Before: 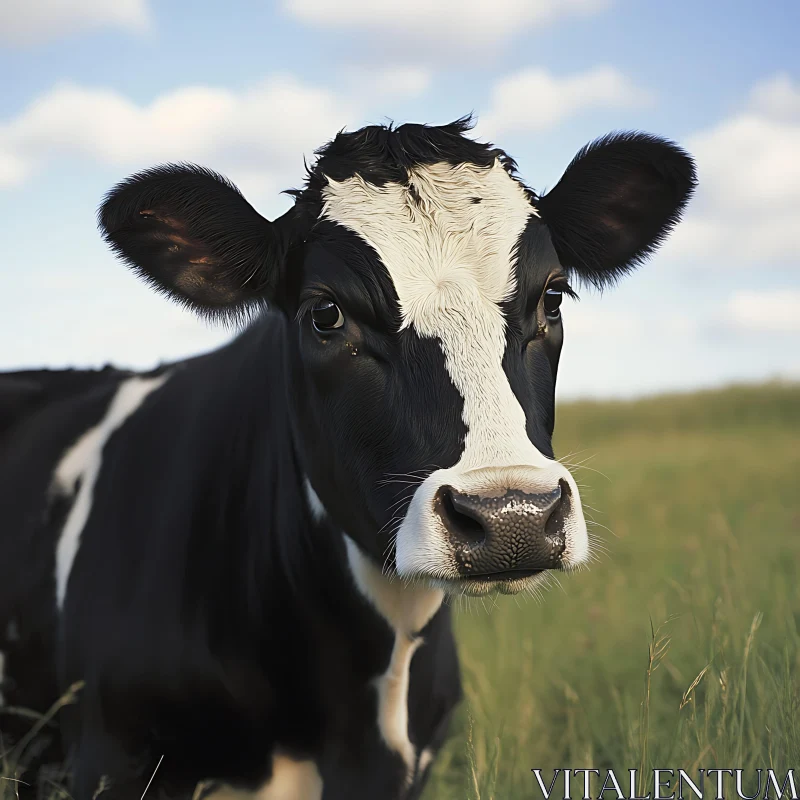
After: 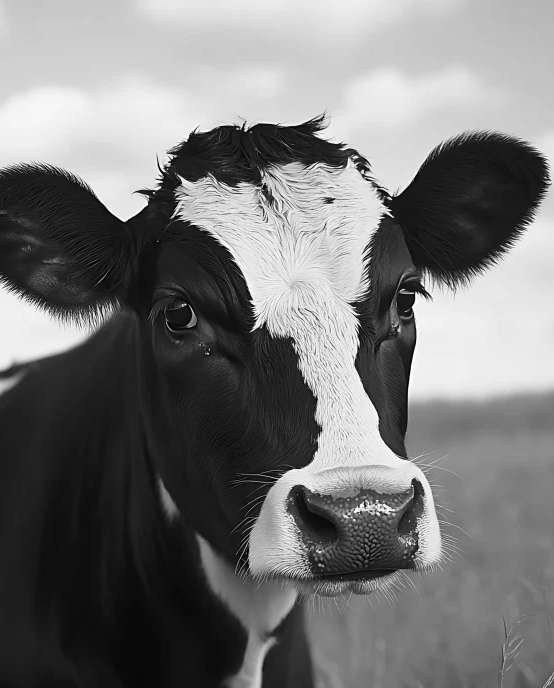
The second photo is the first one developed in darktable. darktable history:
crop: left 18.479%, right 12.2%, bottom 13.971%
monochrome: on, module defaults
exposure: compensate highlight preservation false
